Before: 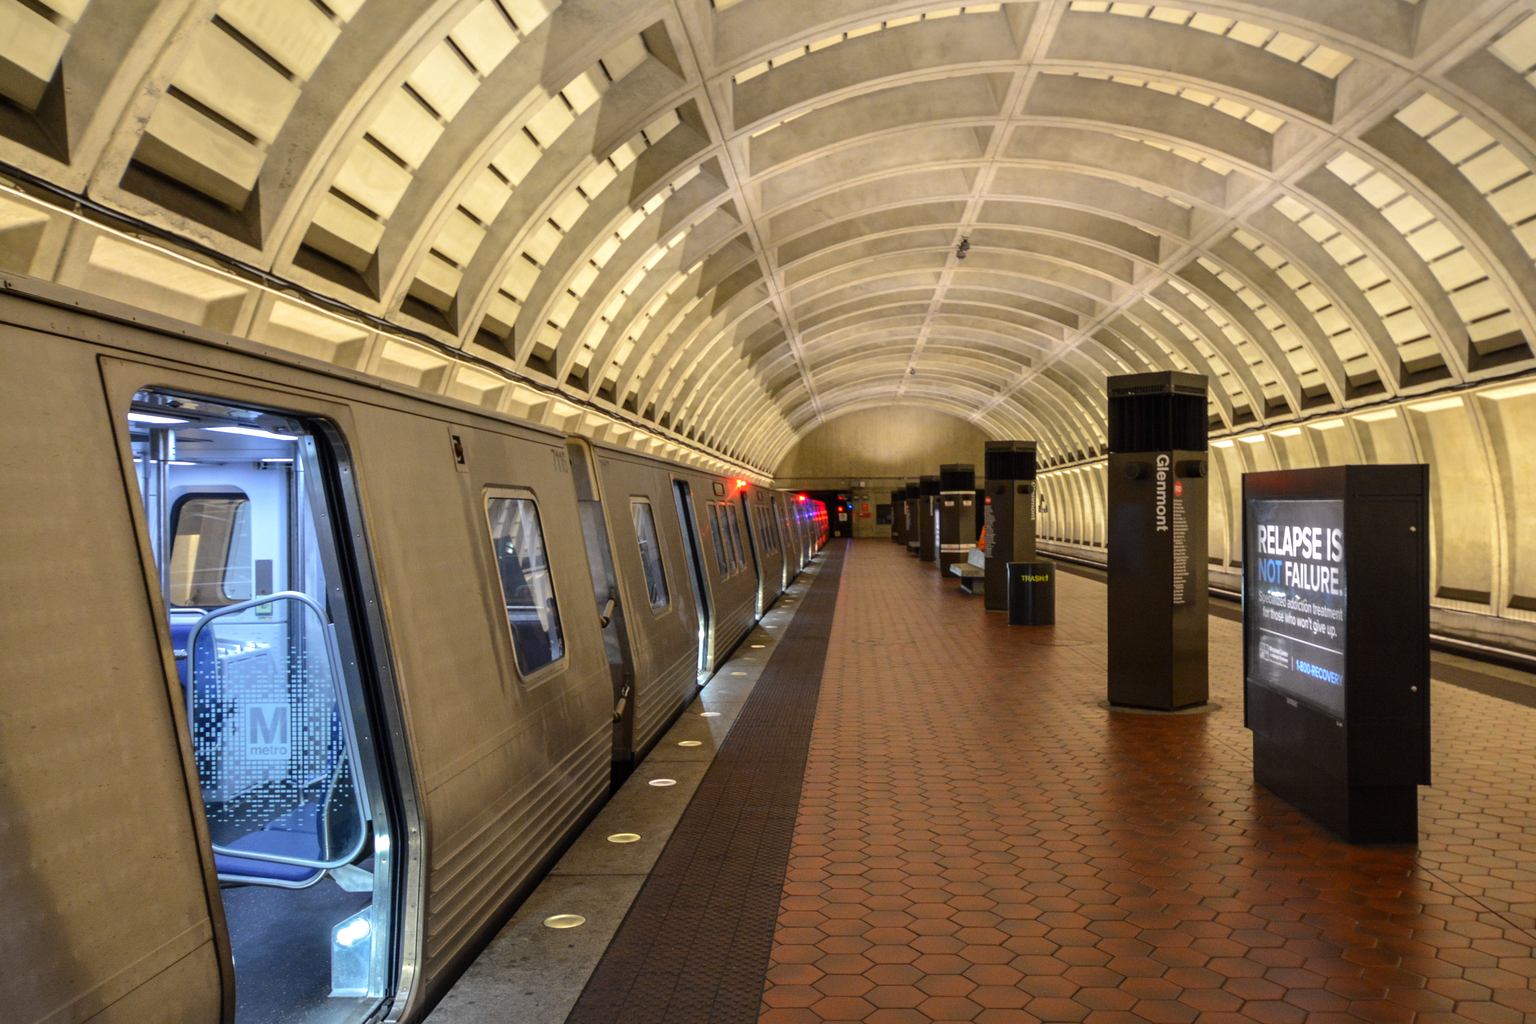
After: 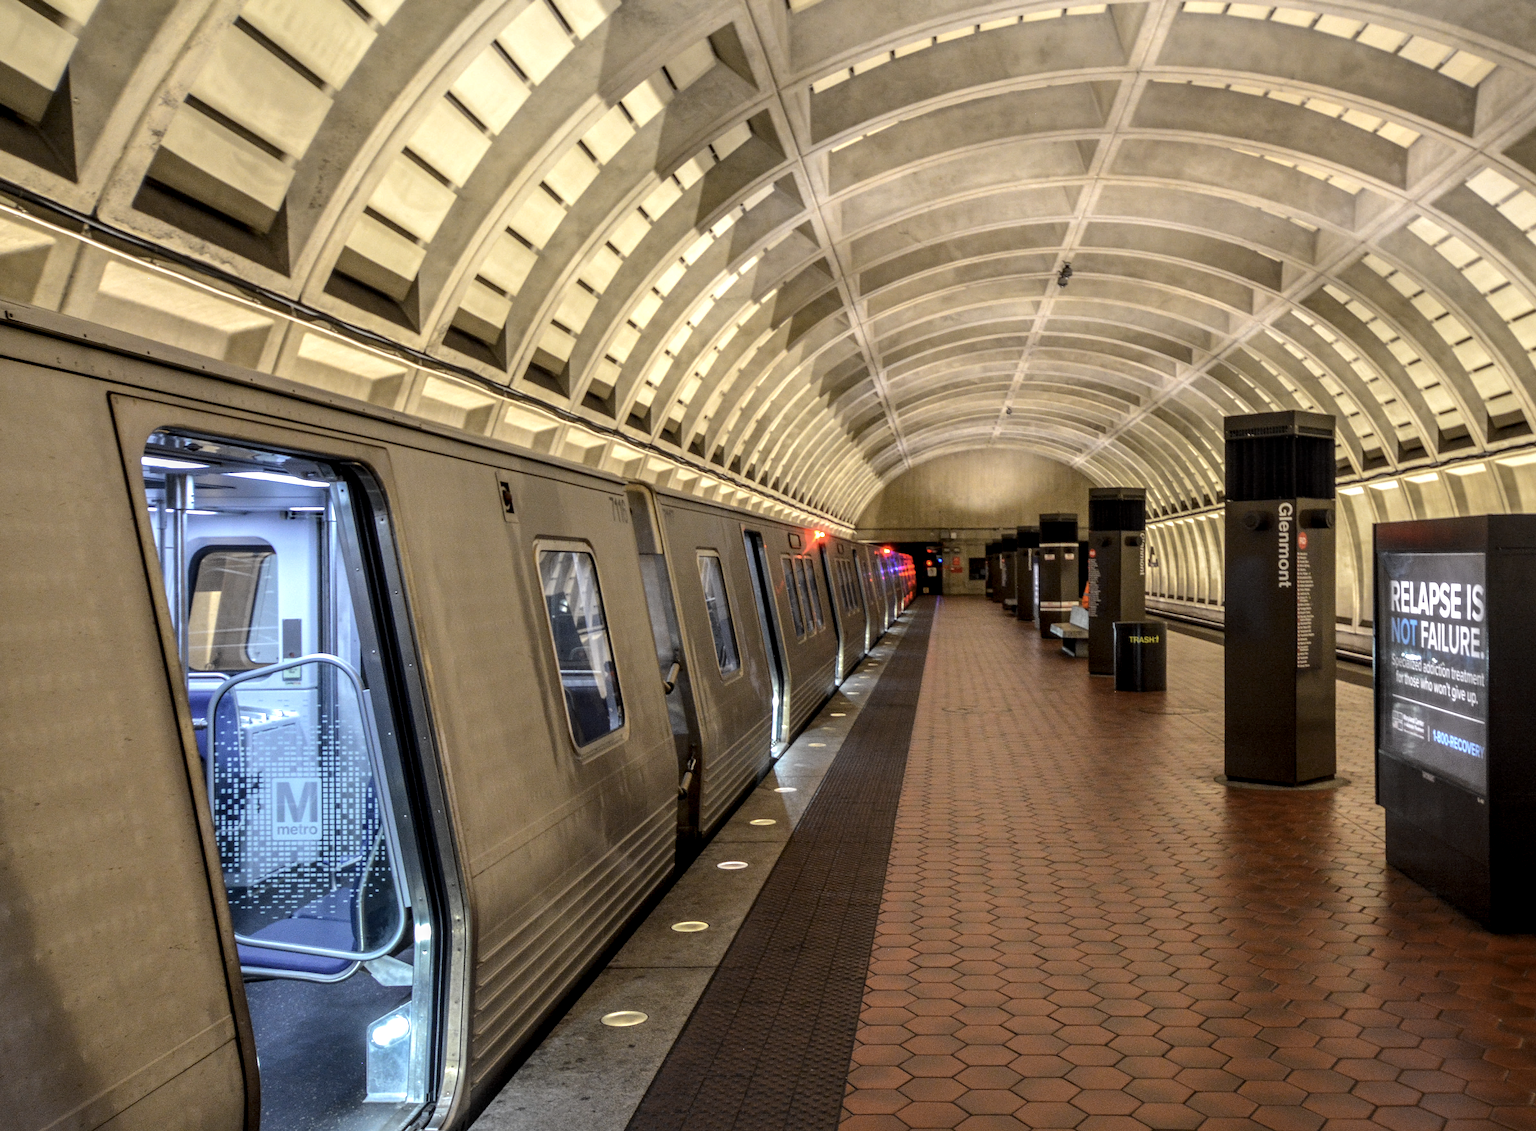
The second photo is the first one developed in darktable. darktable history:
crop: right 9.52%, bottom 0.033%
color correction: highlights b* -0.058, saturation 0.815
sharpen: amount 0.21
local contrast: highlights 61%, detail 143%, midtone range 0.424
